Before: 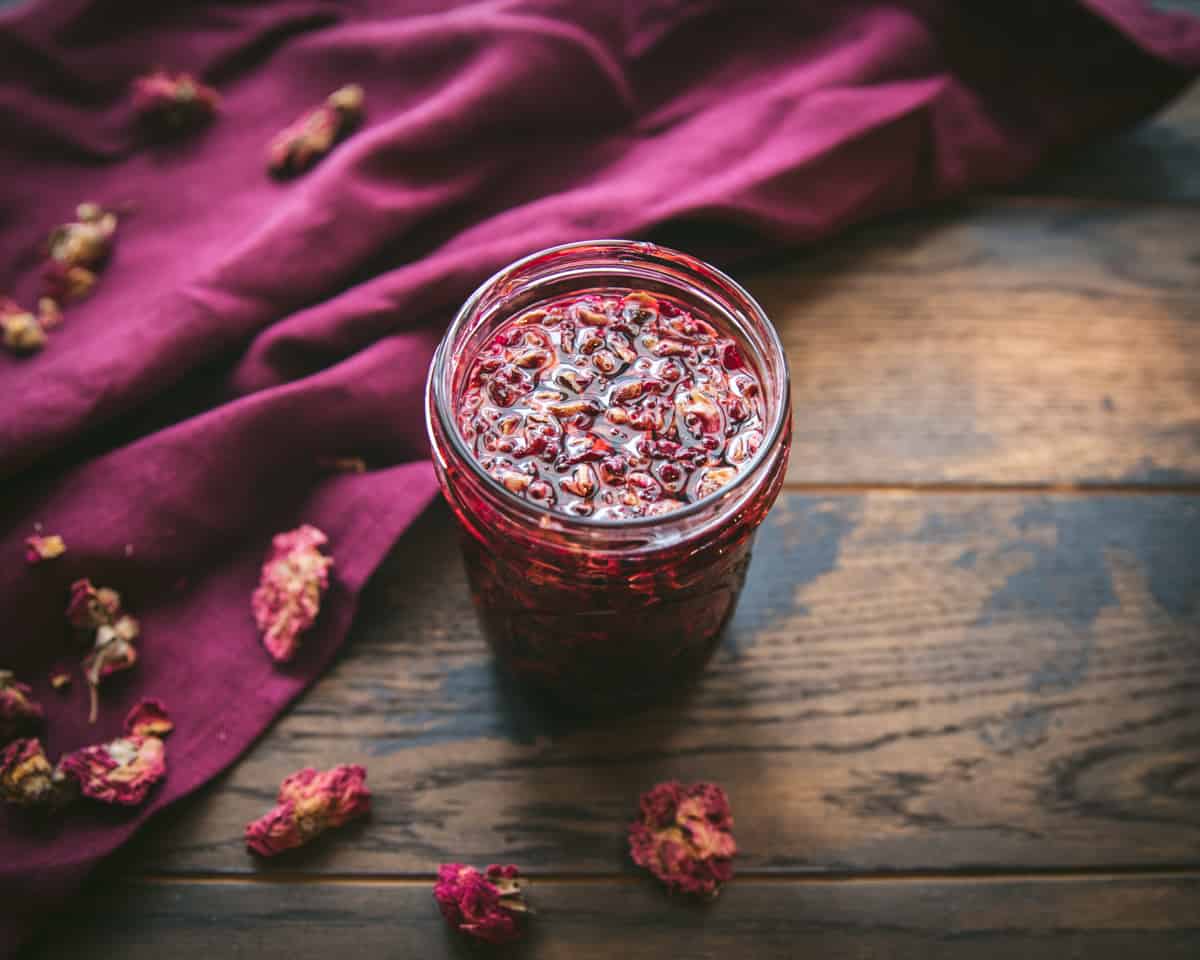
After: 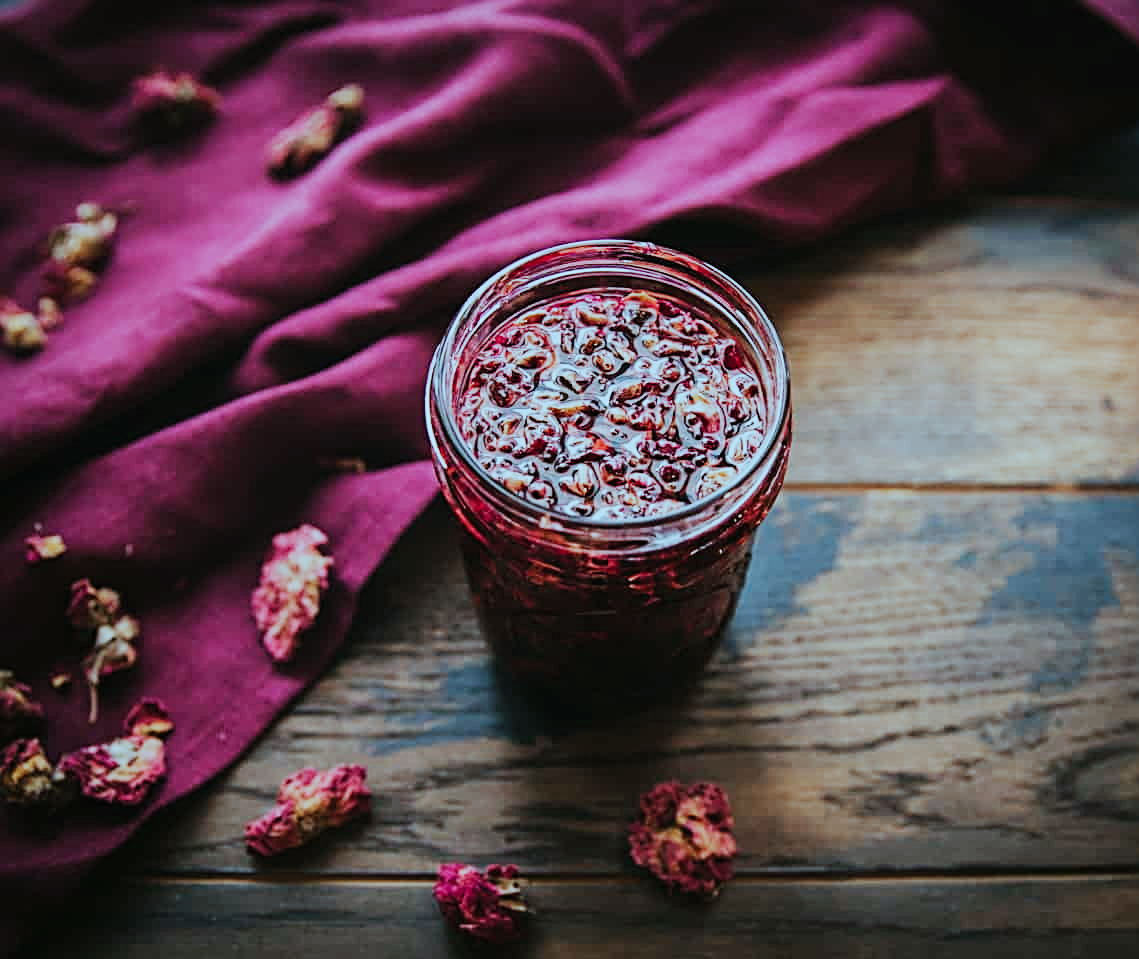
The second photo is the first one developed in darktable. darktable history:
crop and rotate: left 0%, right 5.075%
color correction: highlights a* -11.93, highlights b* -15.75
sharpen: radius 3.134
filmic rgb: black relative exposure -7.65 EV, white relative exposure 4.56 EV, threshold 5.95 EV, hardness 3.61, contrast 1.24, preserve chrominance no, color science v5 (2021), contrast in shadows safe, contrast in highlights safe, enable highlight reconstruction true
